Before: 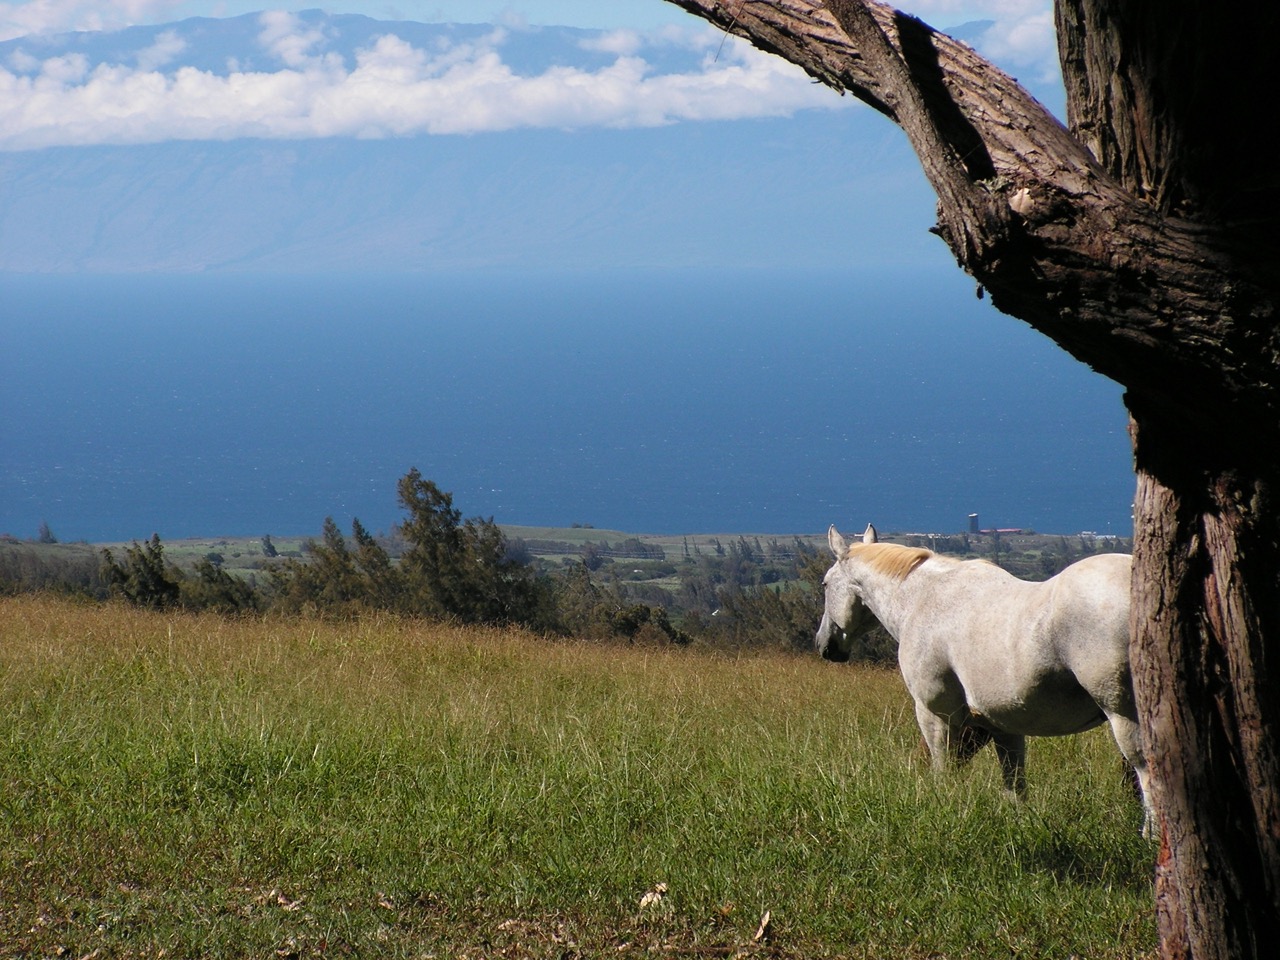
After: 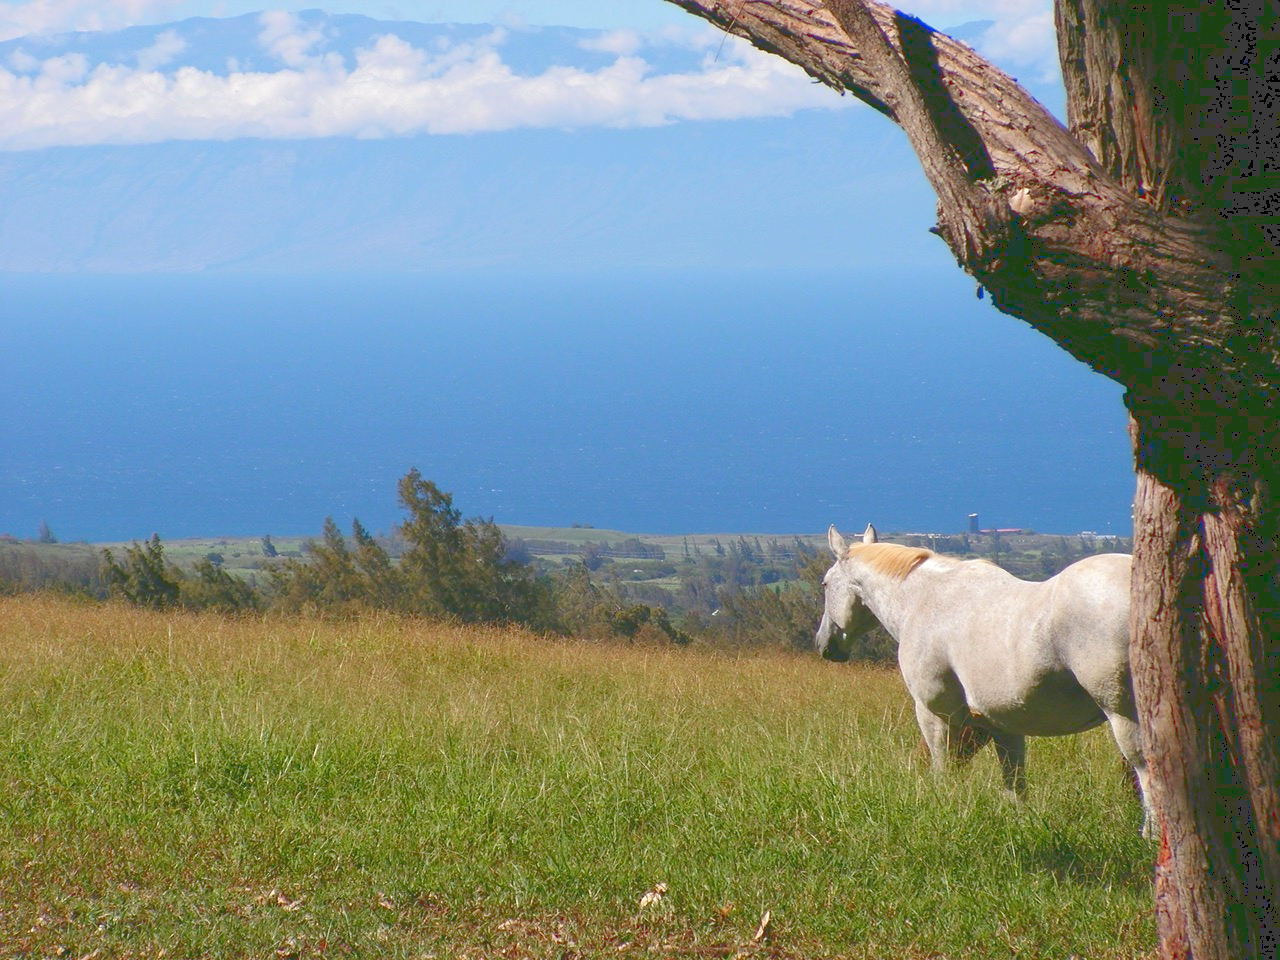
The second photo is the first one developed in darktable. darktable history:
exposure: exposure 0.16 EV, compensate highlight preservation false
tone equalizer: on, module defaults
tone curve: curves: ch0 [(0, 0) (0.003, 0.238) (0.011, 0.238) (0.025, 0.242) (0.044, 0.256) (0.069, 0.277) (0.1, 0.294) (0.136, 0.315) (0.177, 0.345) (0.224, 0.379) (0.277, 0.419) (0.335, 0.463) (0.399, 0.511) (0.468, 0.566) (0.543, 0.627) (0.623, 0.687) (0.709, 0.75) (0.801, 0.824) (0.898, 0.89) (1, 1)], color space Lab, linked channels, preserve colors none
